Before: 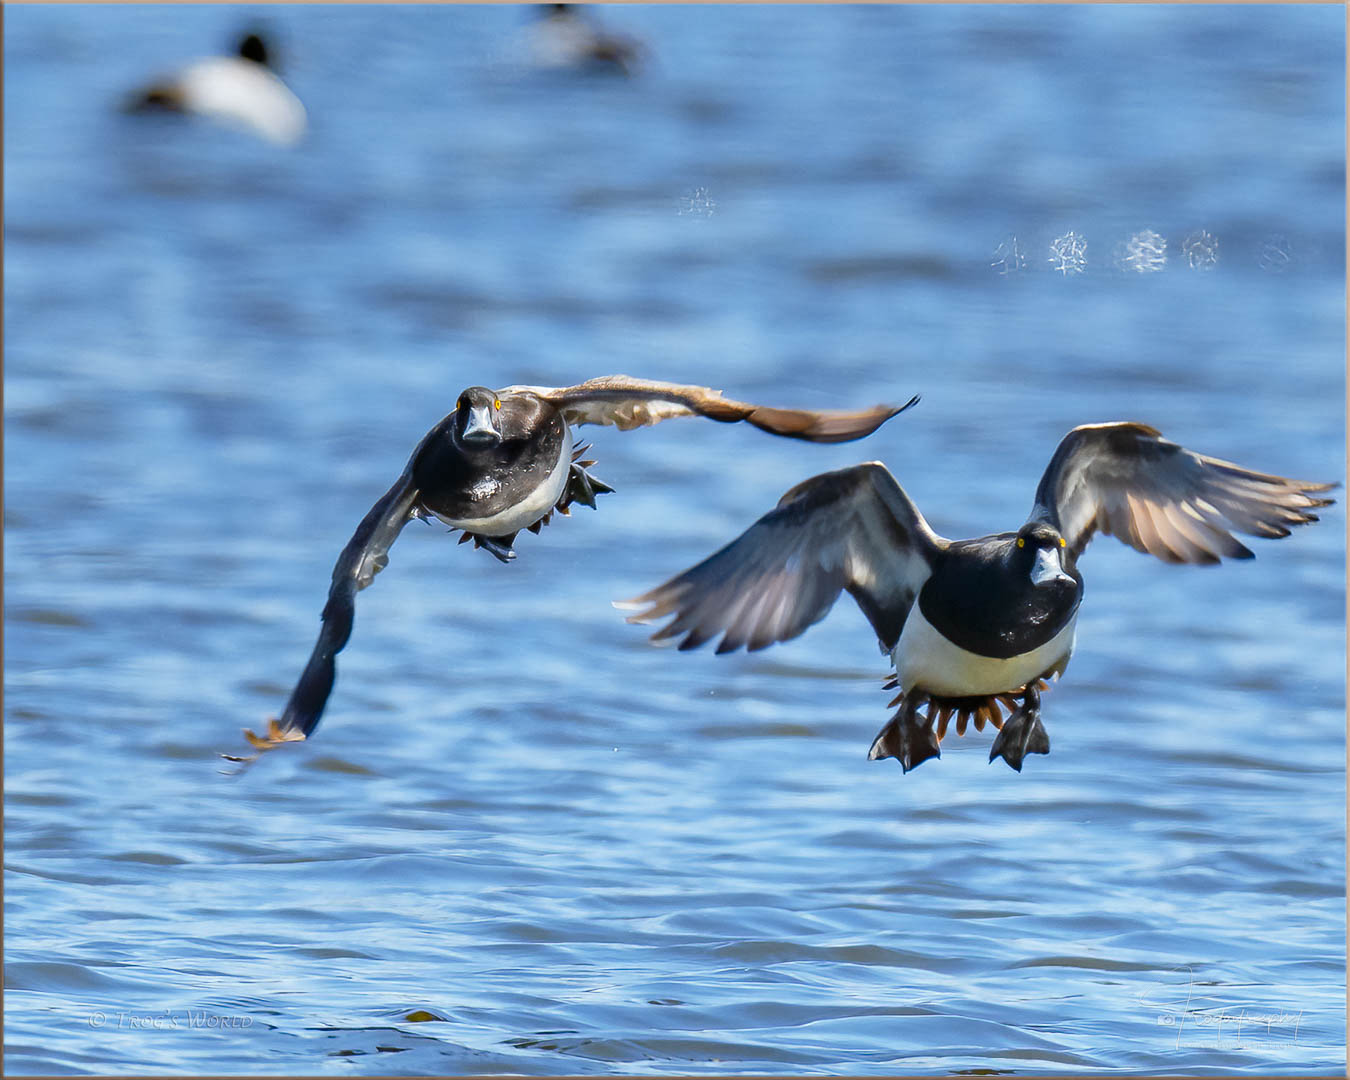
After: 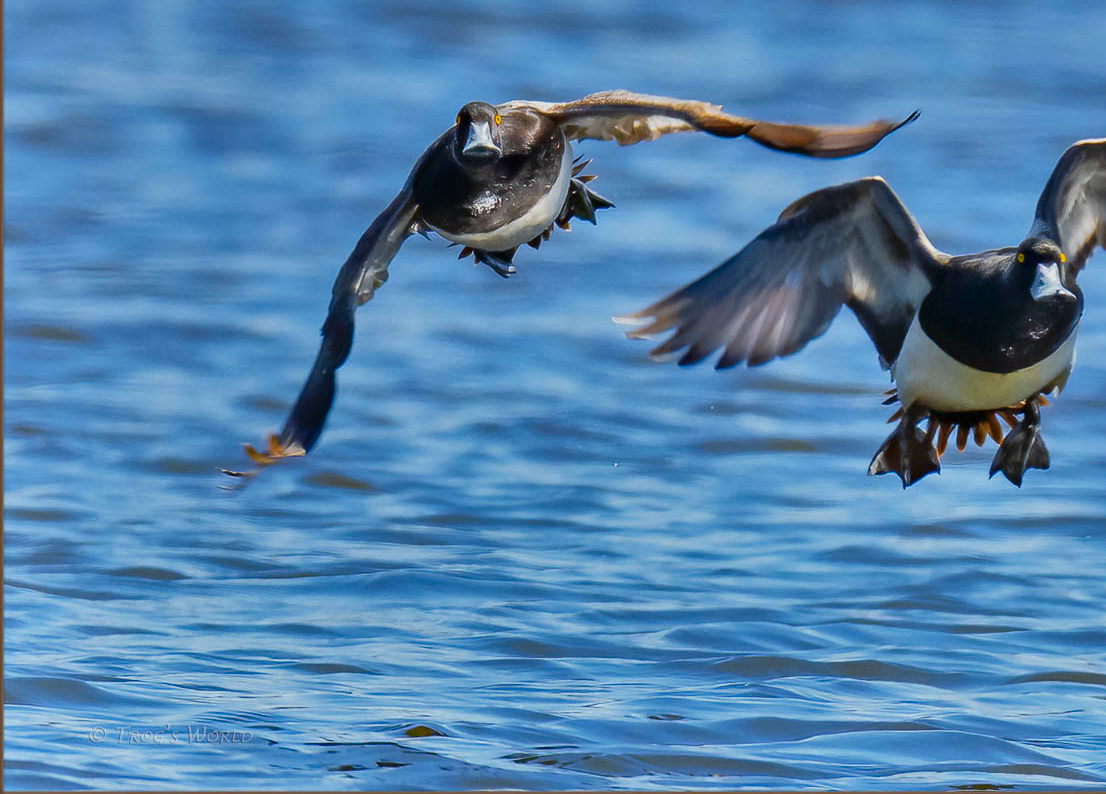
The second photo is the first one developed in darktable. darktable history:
shadows and highlights: shadows 81.11, white point adjustment -9.02, highlights -61.34, soften with gaussian
contrast brightness saturation: contrast 0.04, saturation 0.152
crop: top 26.411%, right 18.03%
